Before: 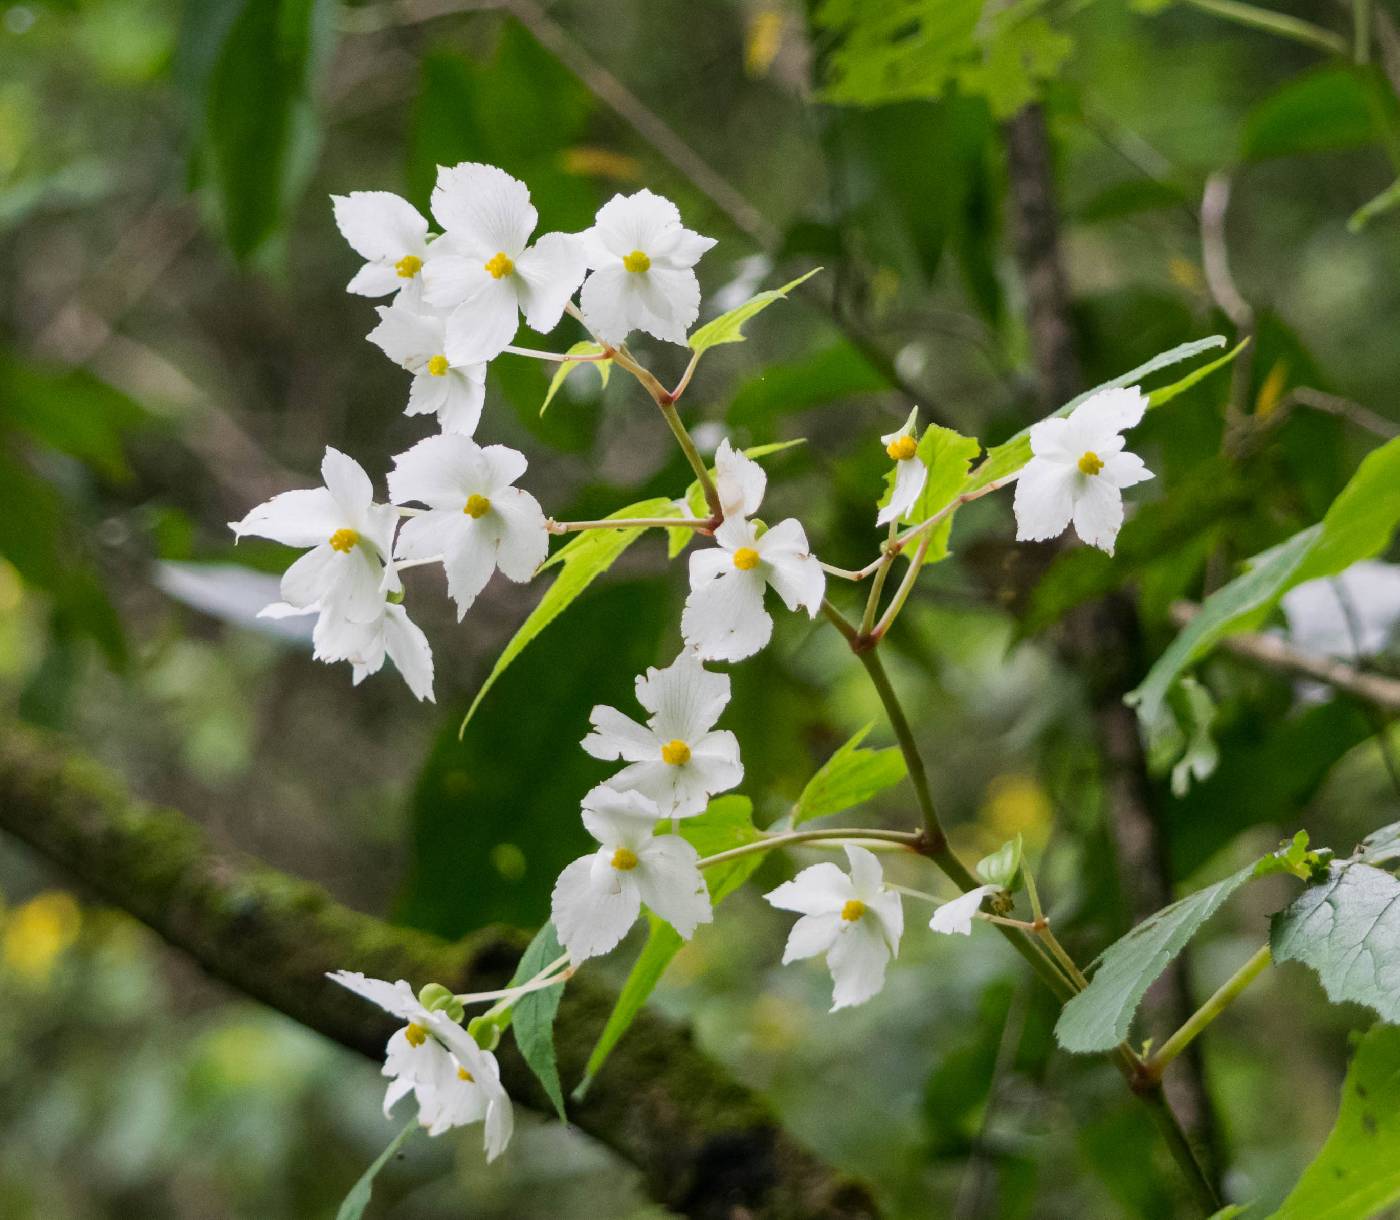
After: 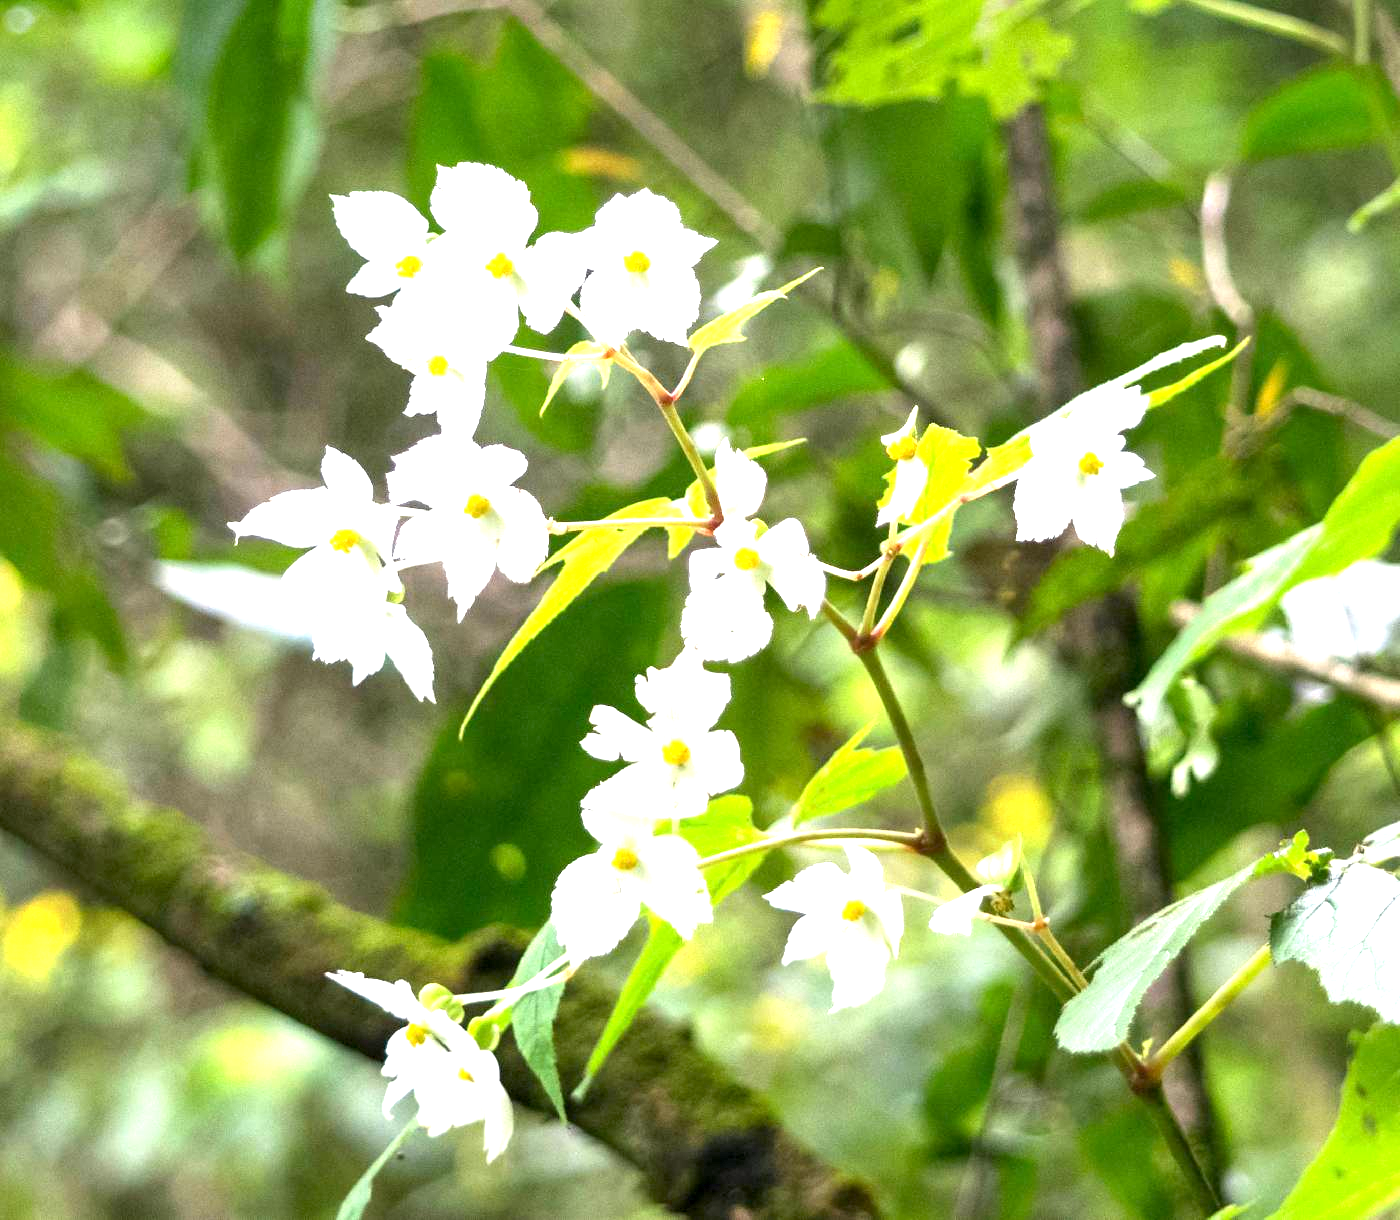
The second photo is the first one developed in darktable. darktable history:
exposure: black level correction 0.001, exposure 1.722 EV, compensate highlight preservation false
